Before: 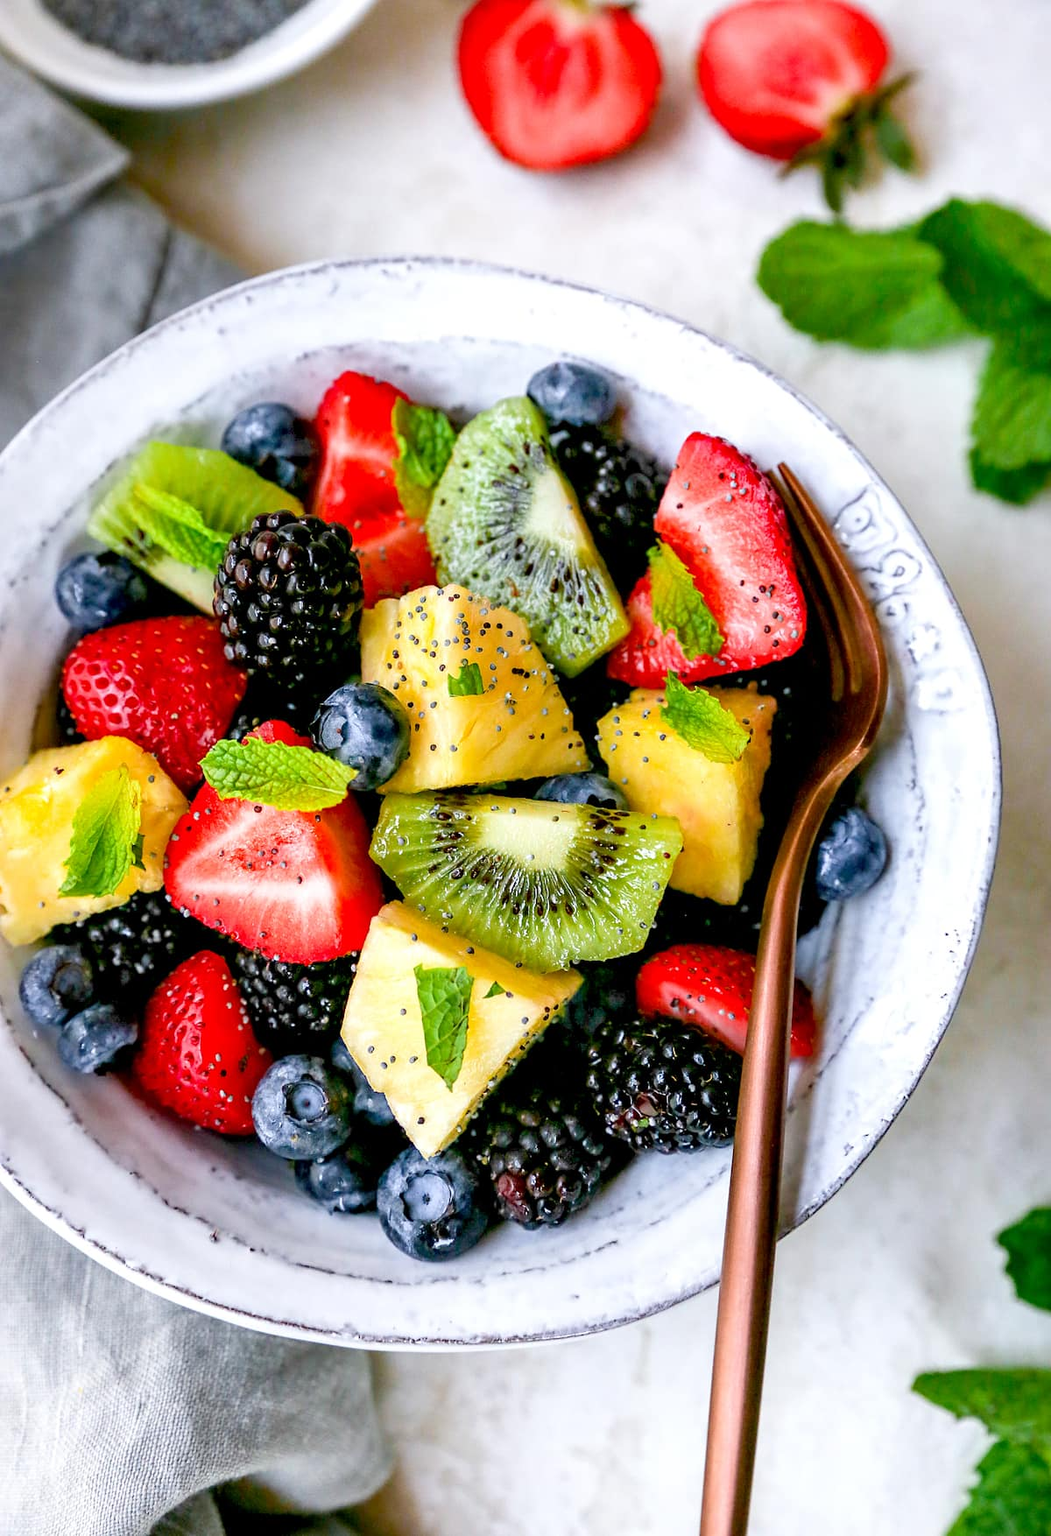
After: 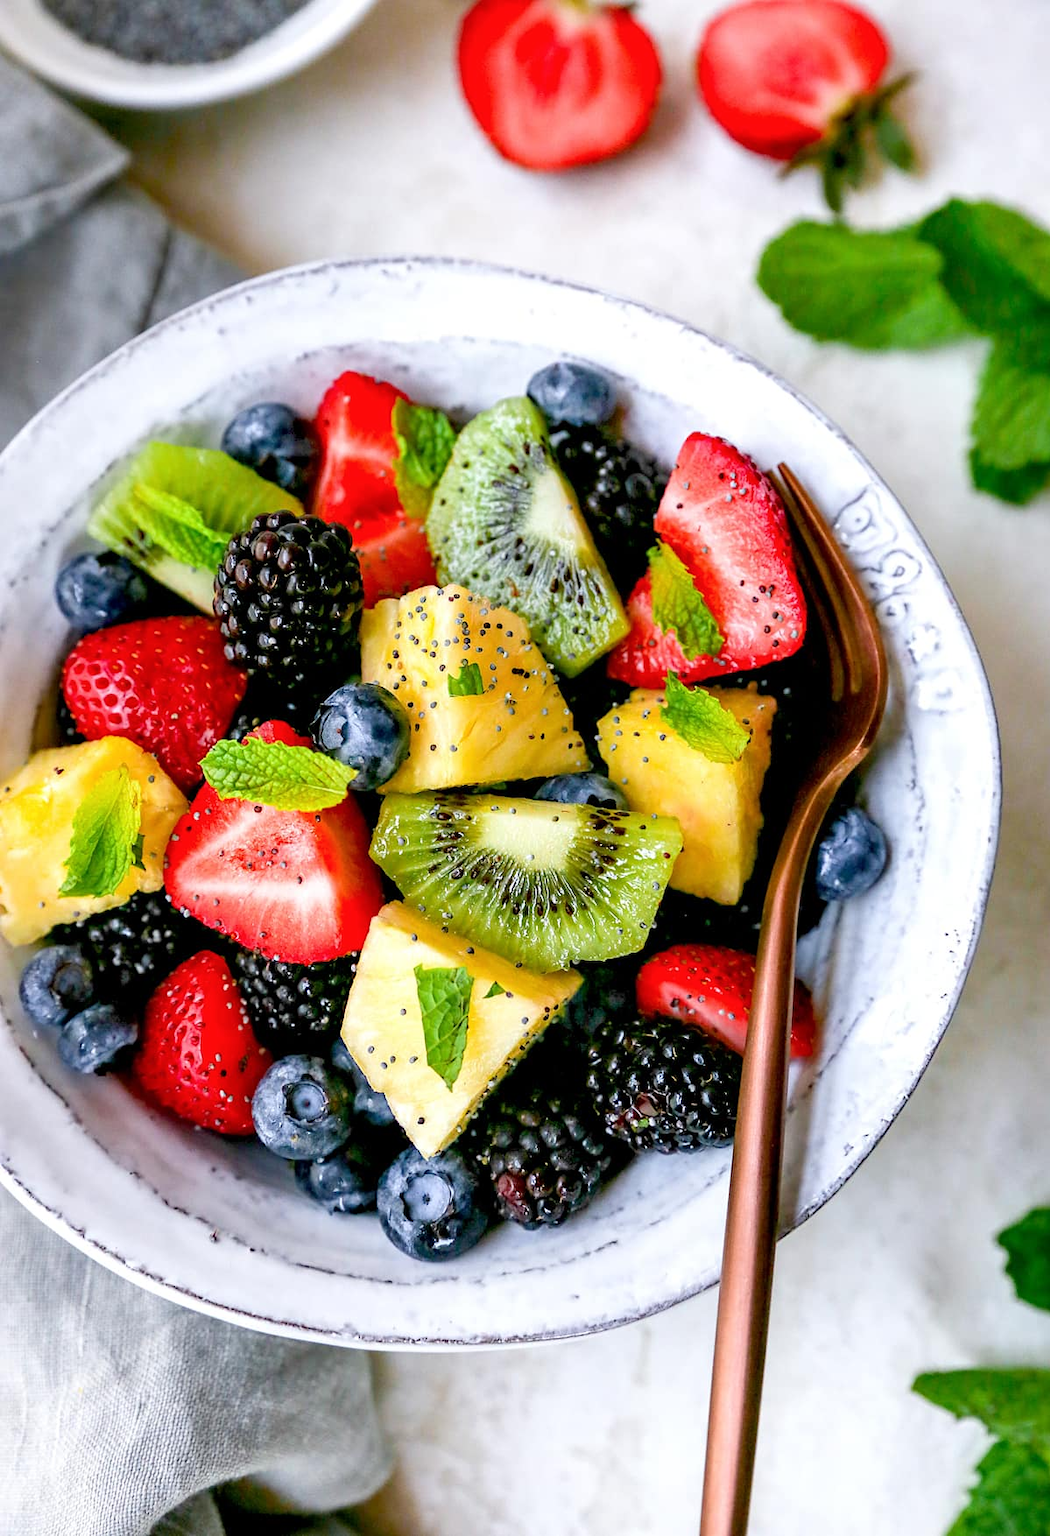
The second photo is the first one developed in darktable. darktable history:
color calibration: illuminant same as pipeline (D50), adaptation none (bypass), x 0.332, y 0.333, temperature 5003.56 K
